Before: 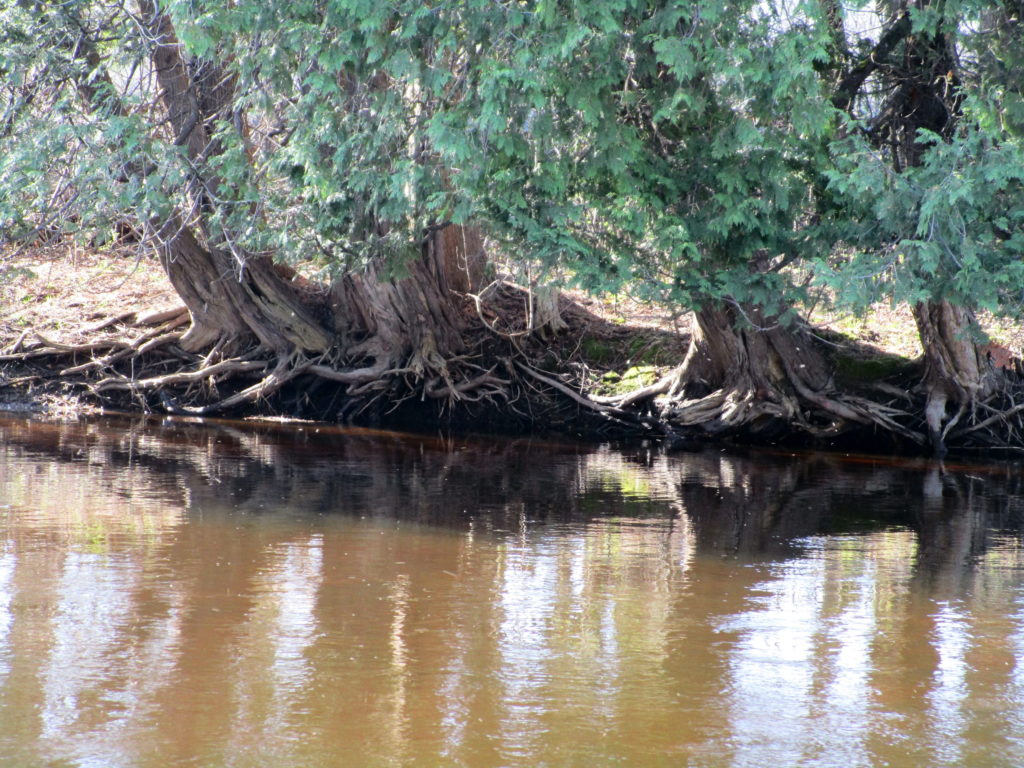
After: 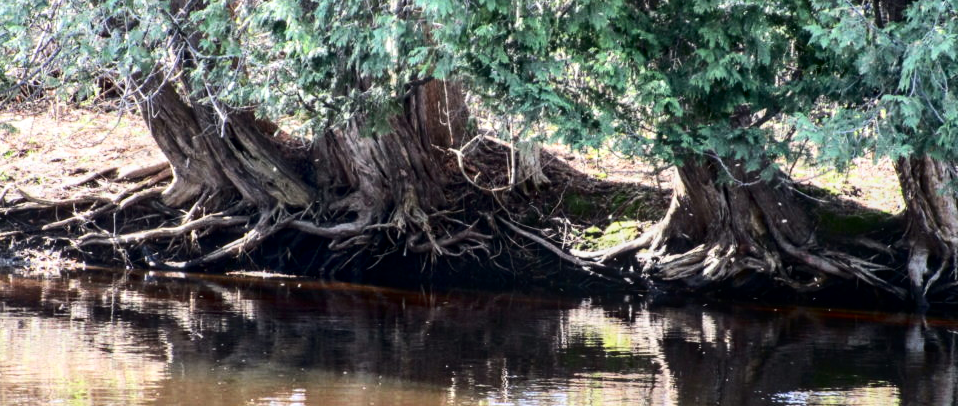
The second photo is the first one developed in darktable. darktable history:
crop: left 1.776%, top 18.986%, right 4.668%, bottom 28.029%
contrast brightness saturation: contrast 0.291
local contrast: on, module defaults
